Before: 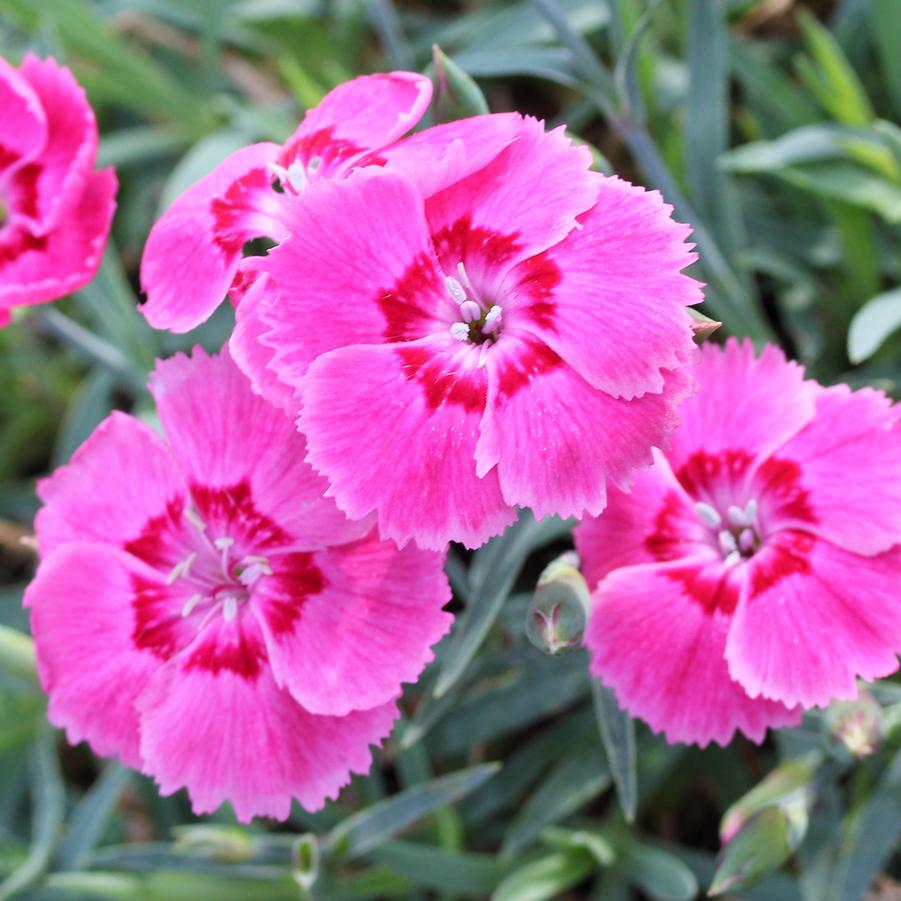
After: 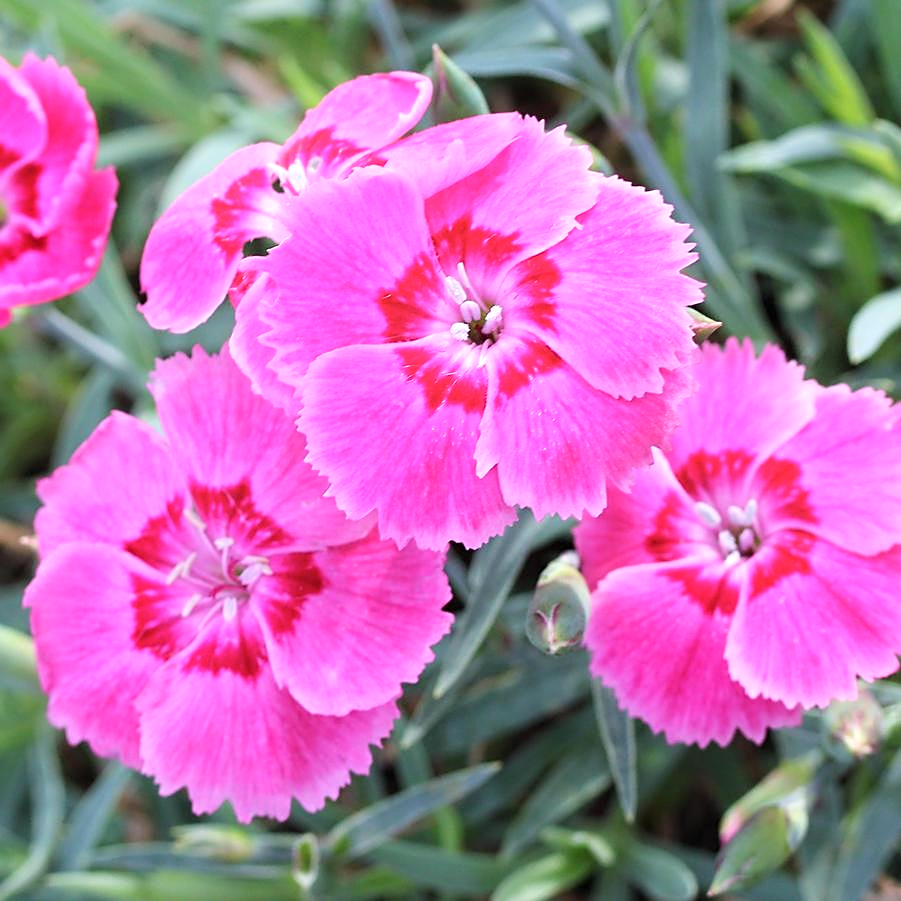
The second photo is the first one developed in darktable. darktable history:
shadows and highlights: shadows -23.8, highlights 50.49, soften with gaussian
exposure: exposure 0.269 EV, compensate highlight preservation false
sharpen: on, module defaults
